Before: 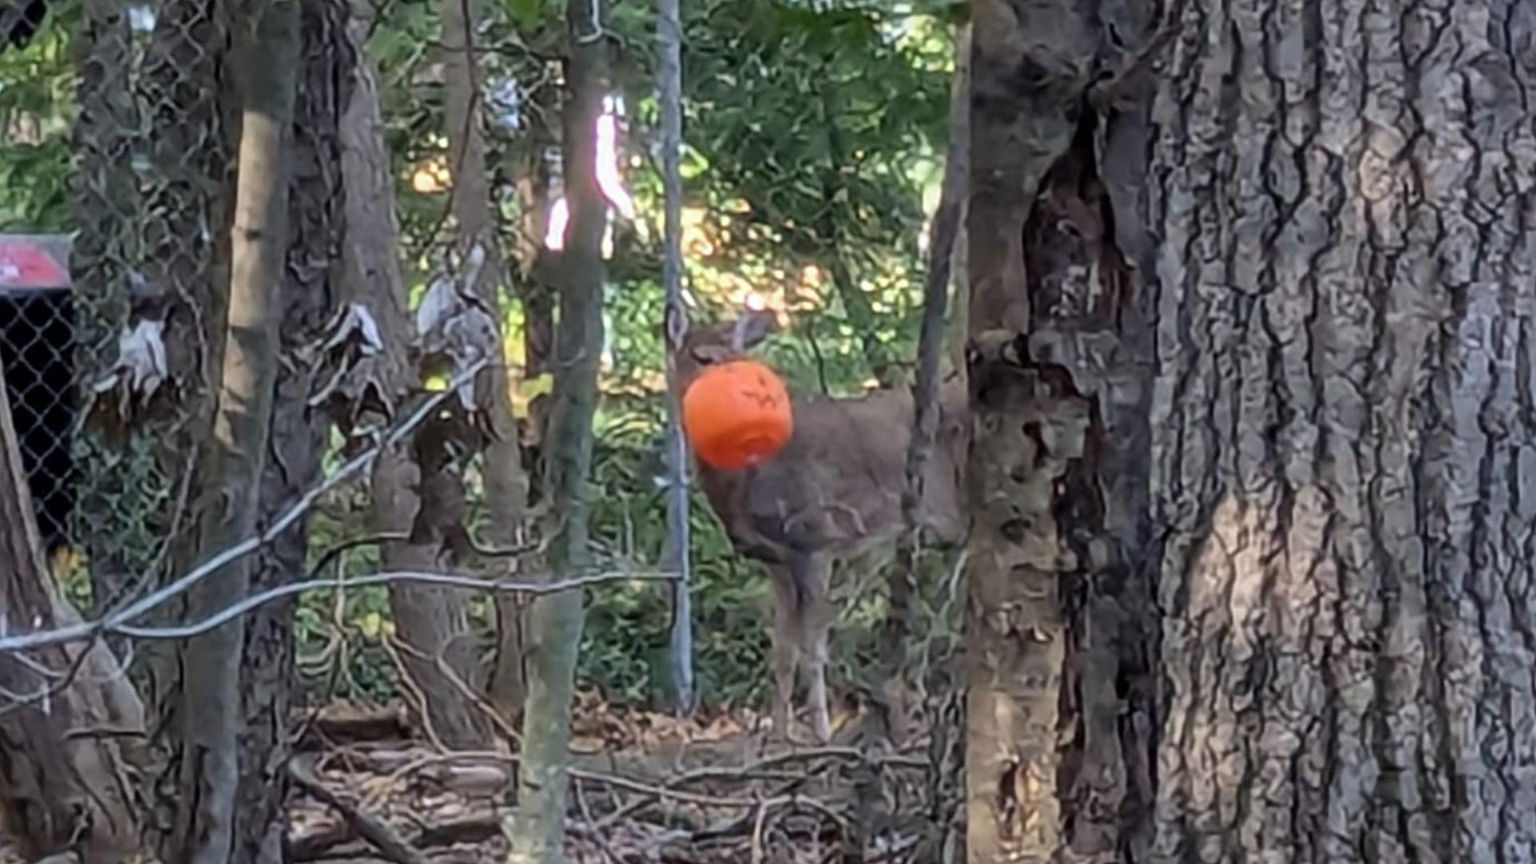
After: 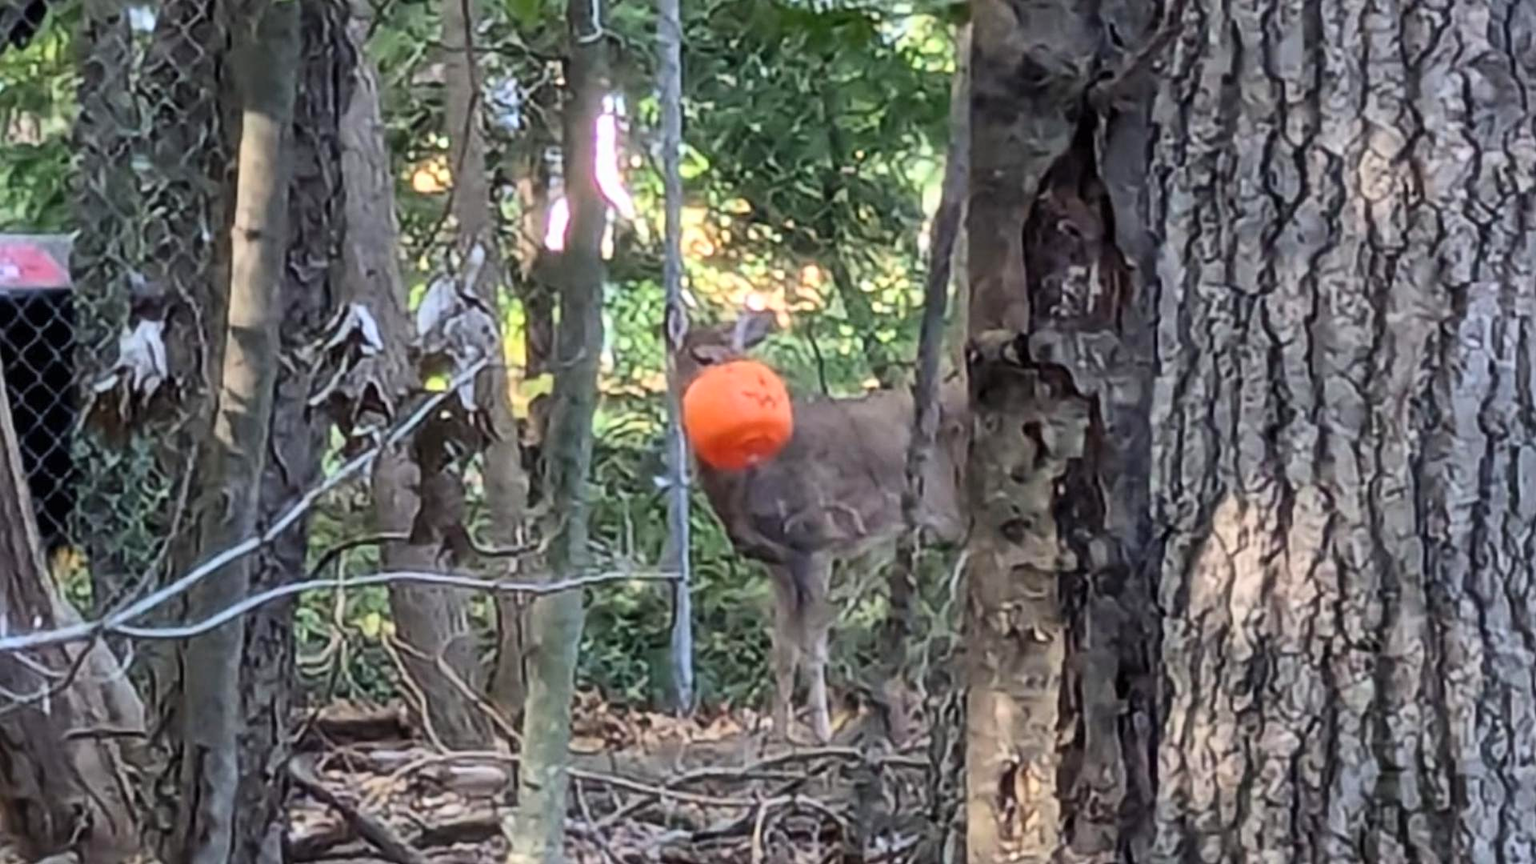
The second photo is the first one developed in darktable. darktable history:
contrast brightness saturation: contrast 0.204, brightness 0.149, saturation 0.146
